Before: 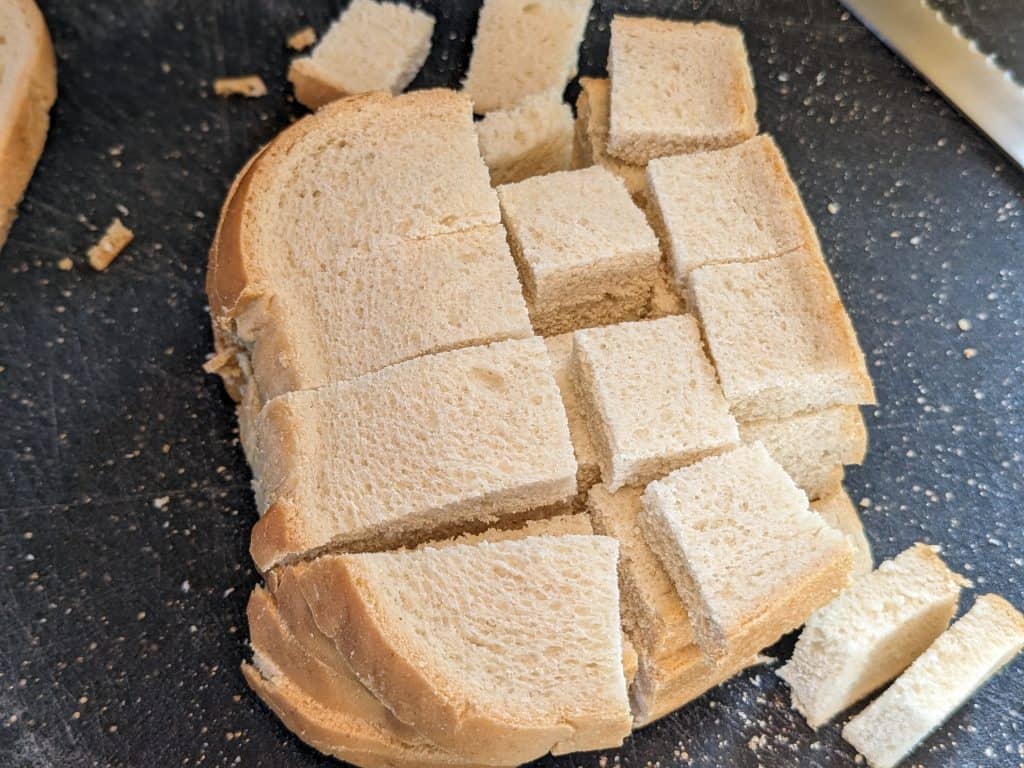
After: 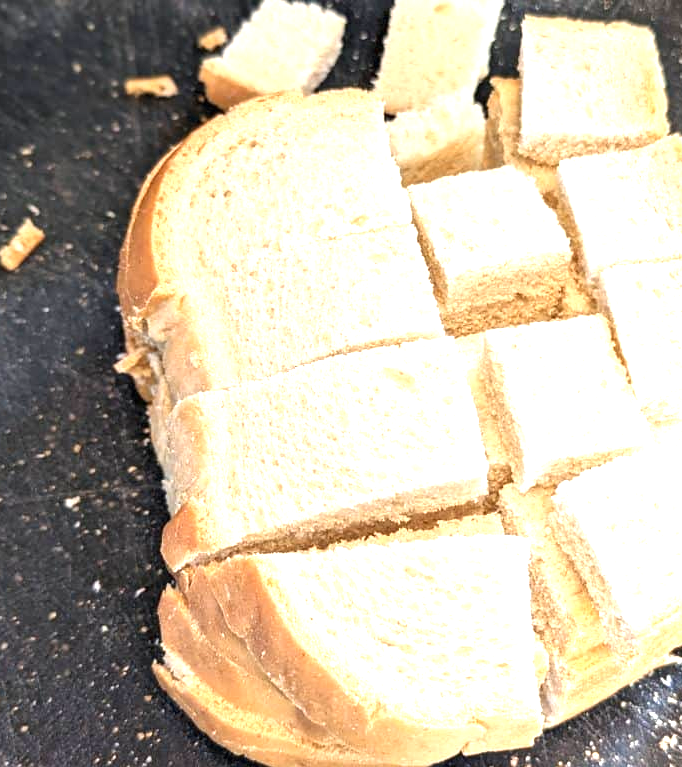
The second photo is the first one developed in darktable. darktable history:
crop and rotate: left 8.786%, right 24.548%
exposure: black level correction 0, exposure 1.388 EV, compensate exposure bias true, compensate highlight preservation false
